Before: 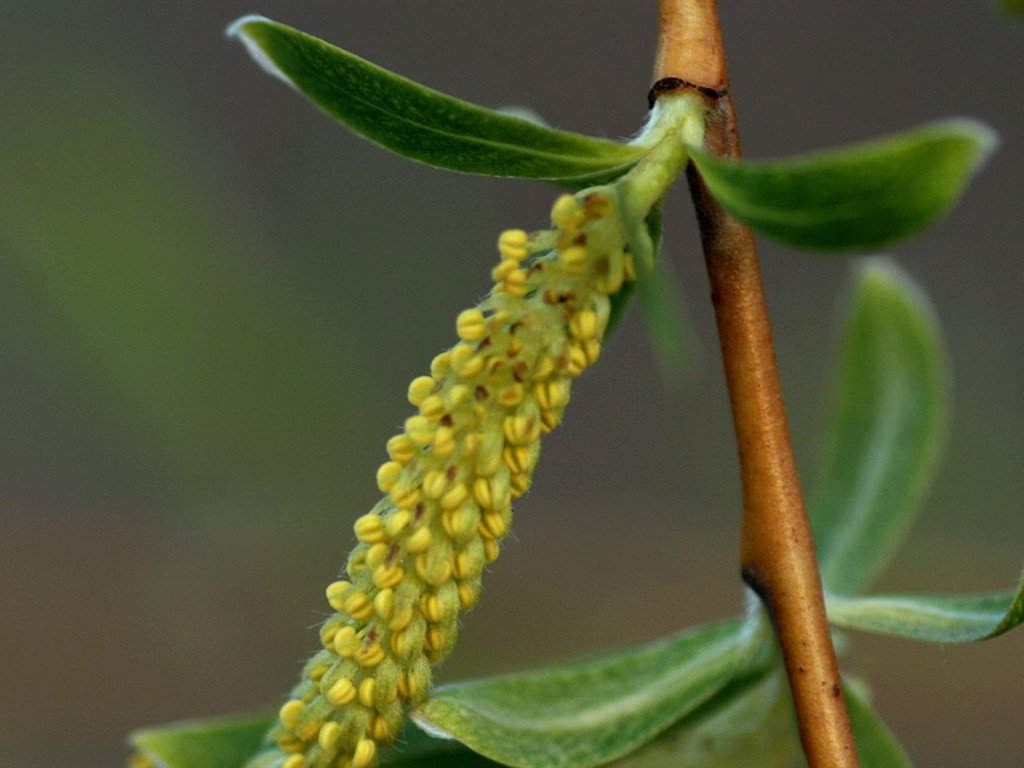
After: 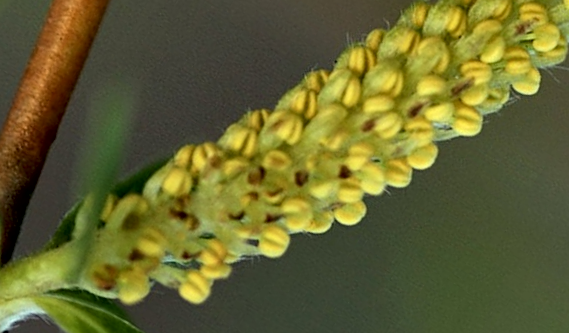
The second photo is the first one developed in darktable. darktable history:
crop and rotate: angle 148.28°, left 9.217%, top 15.67%, right 4.495%, bottom 16.964%
sharpen: on, module defaults
local contrast: mode bilateral grid, contrast 100, coarseness 100, detail 165%, midtone range 0.2
